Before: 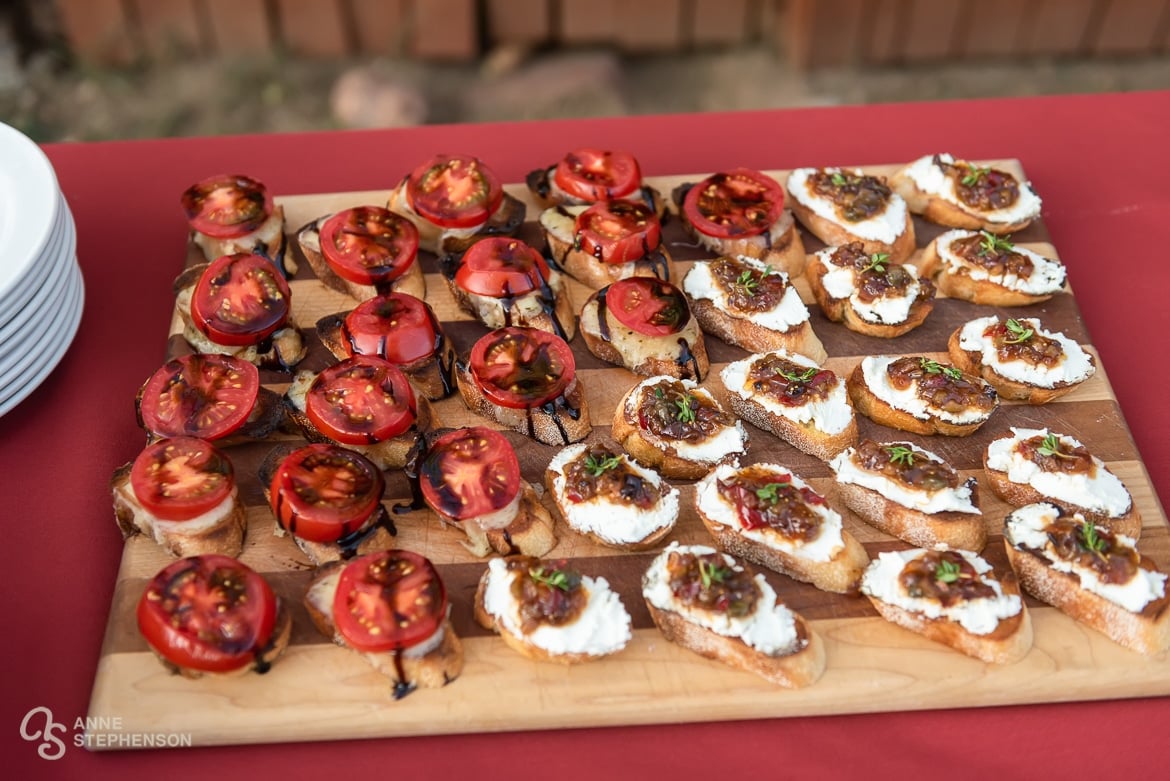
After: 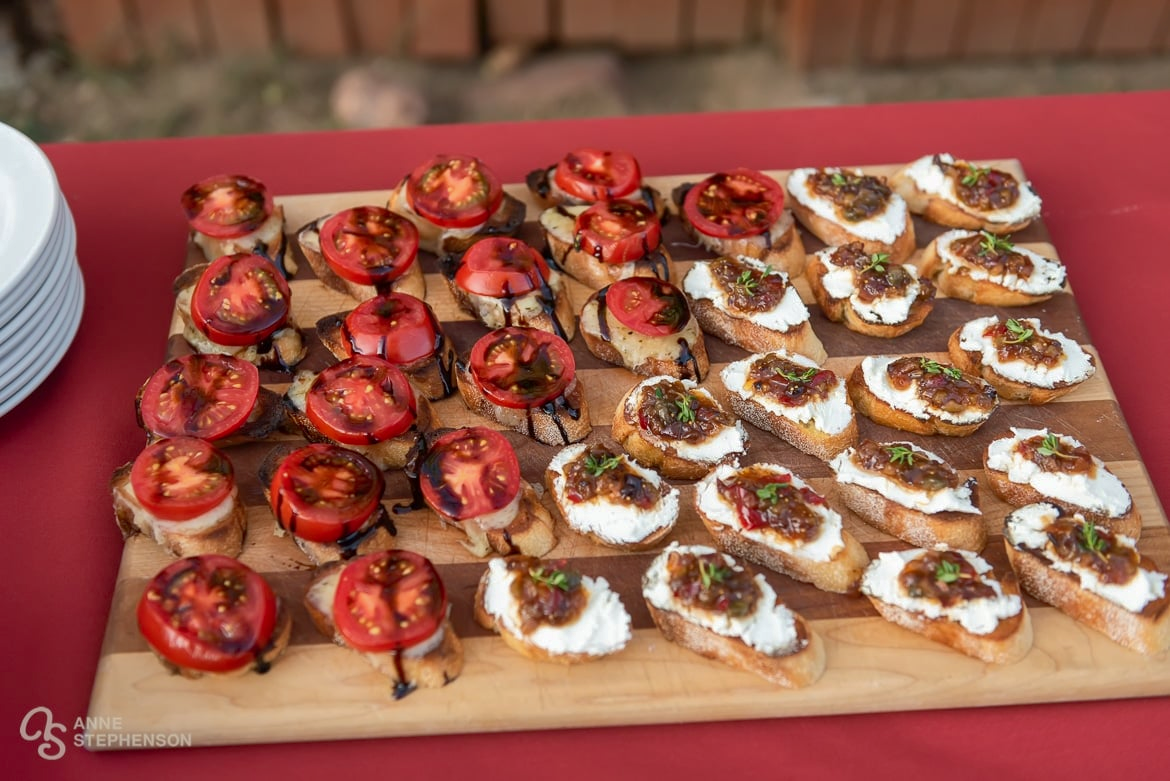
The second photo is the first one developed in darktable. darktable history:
shadows and highlights: on, module defaults
contrast brightness saturation: contrast 0.03, brightness -0.04
